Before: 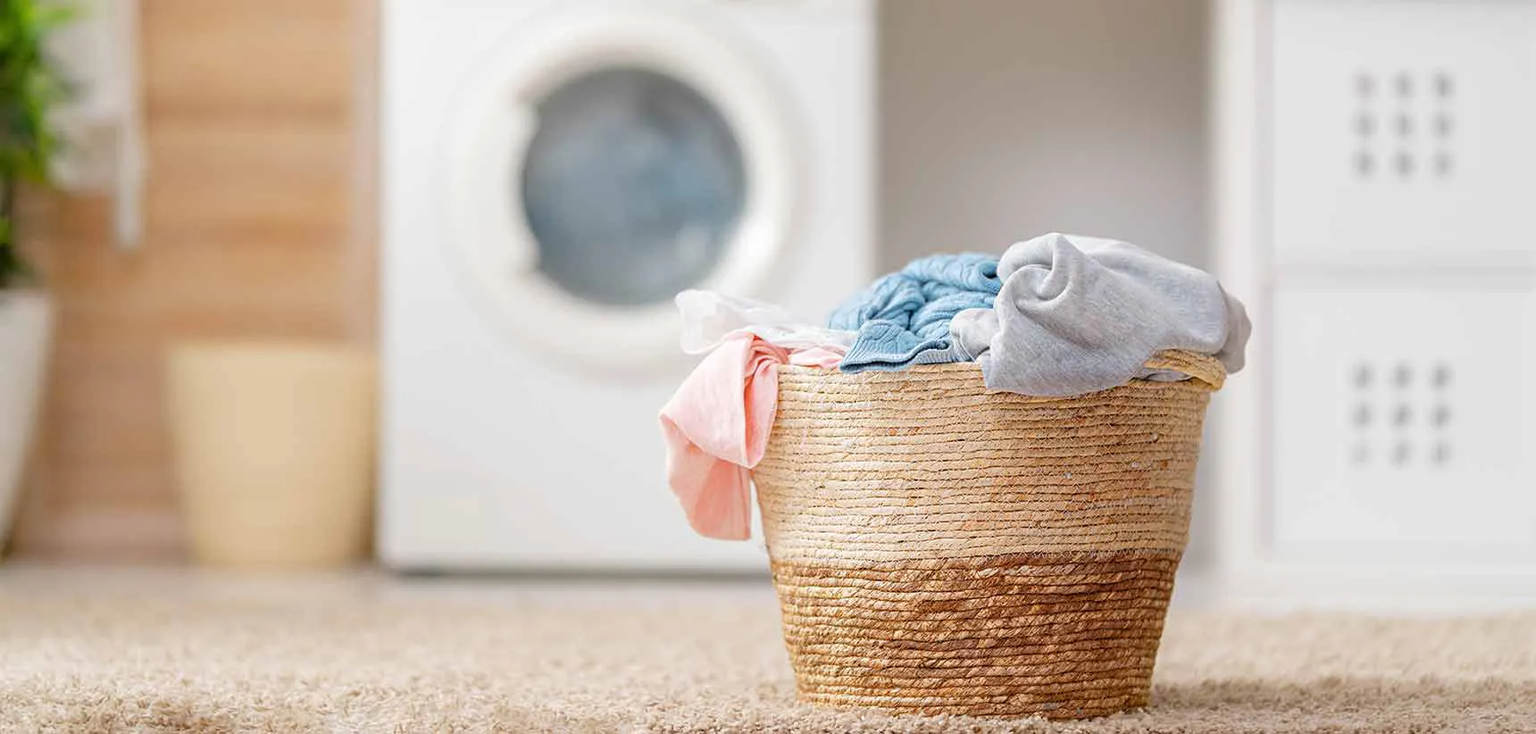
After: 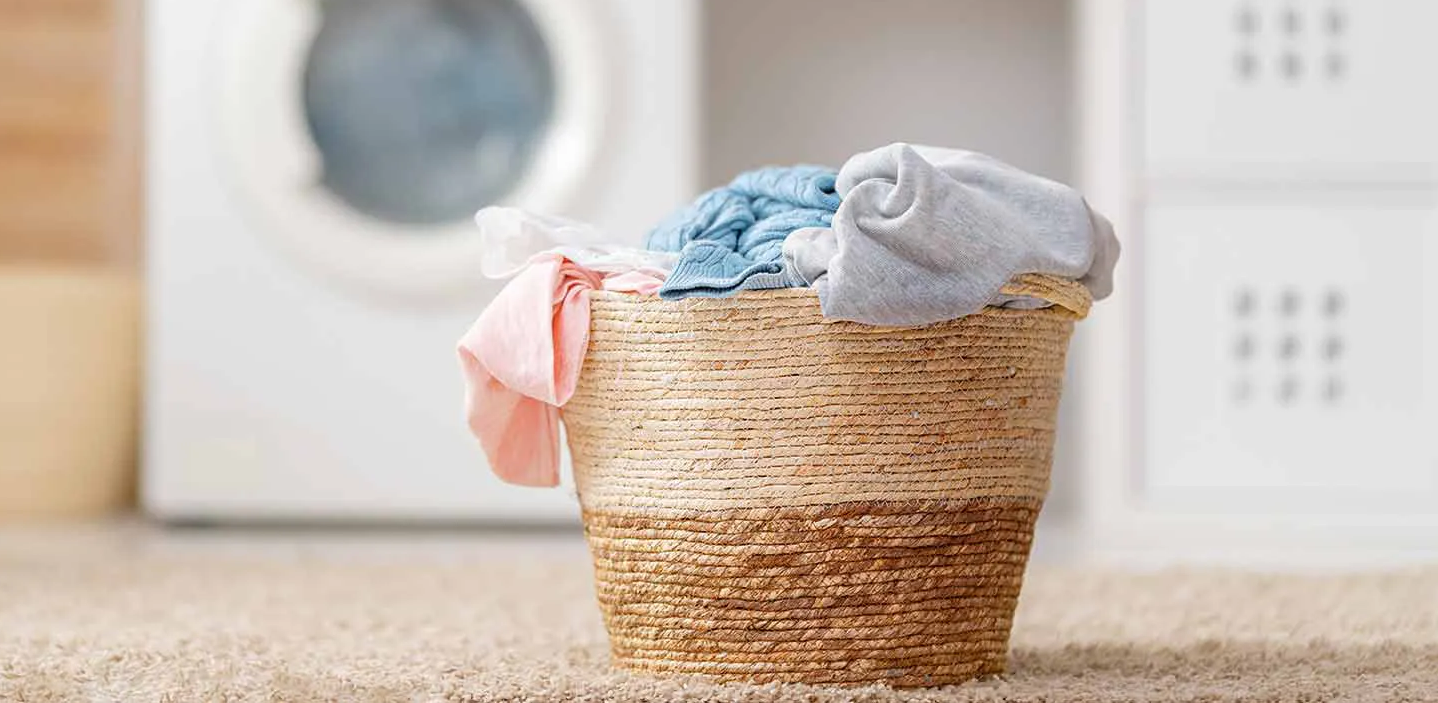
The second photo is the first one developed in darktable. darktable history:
crop: left 16.357%, top 14.401%
